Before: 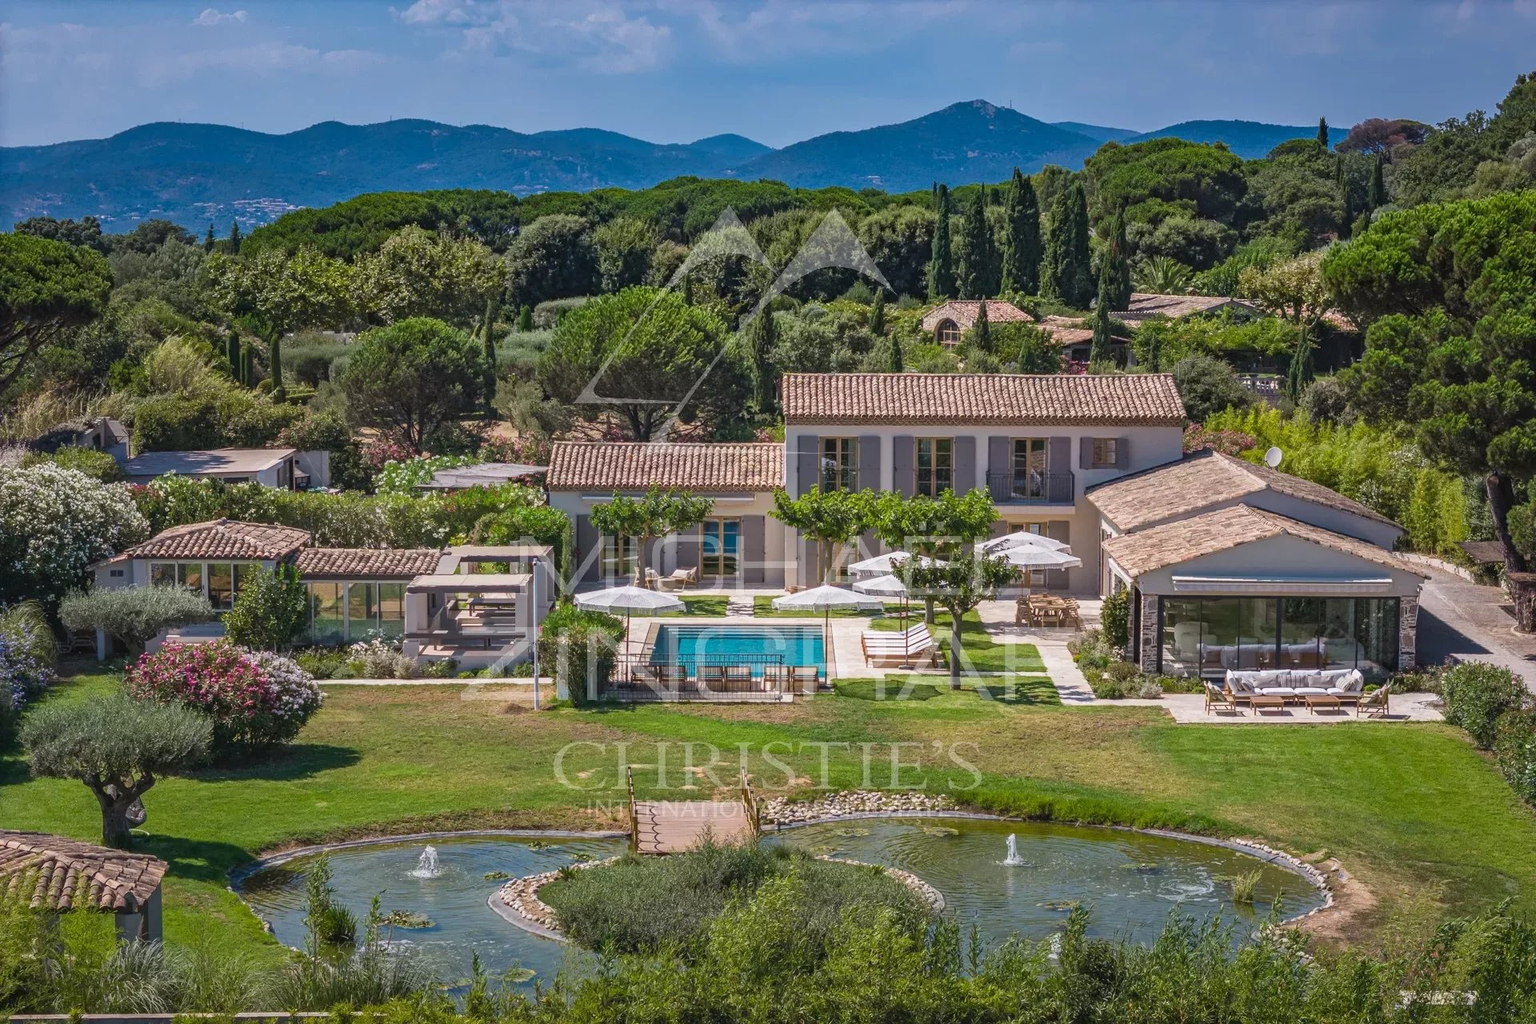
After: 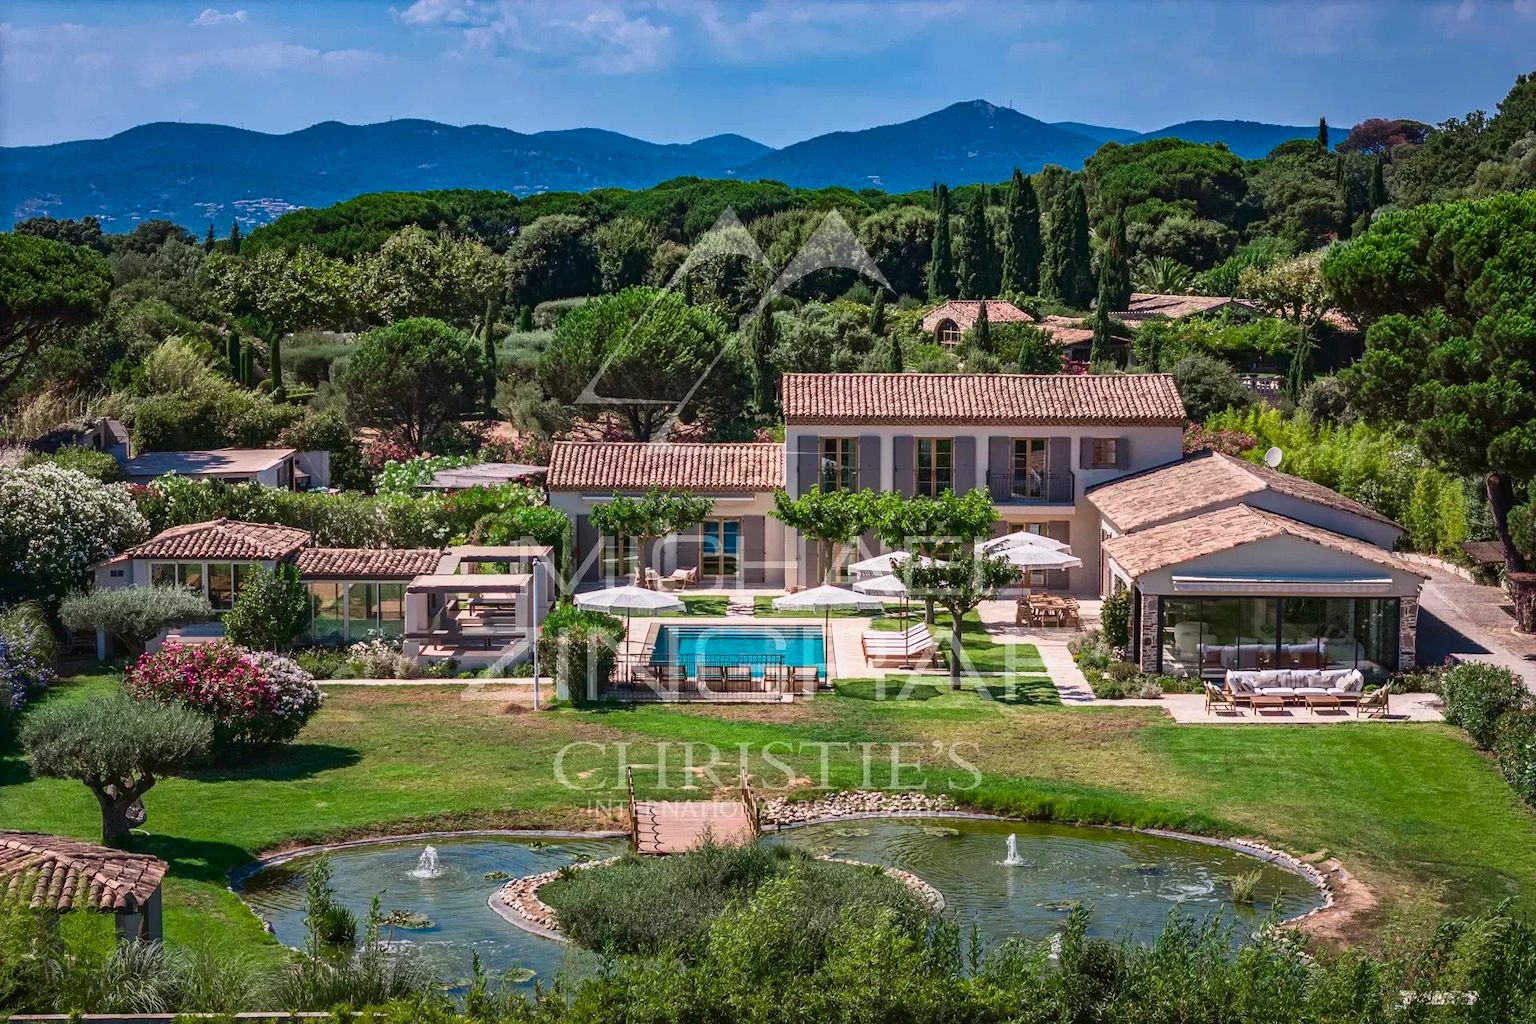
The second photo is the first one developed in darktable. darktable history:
tone curve: curves: ch0 [(0, 0) (0.059, 0.027) (0.178, 0.105) (0.292, 0.233) (0.485, 0.472) (0.837, 0.887) (1, 0.983)]; ch1 [(0, 0) (0.23, 0.166) (0.34, 0.298) (0.371, 0.334) (0.435, 0.413) (0.477, 0.469) (0.499, 0.498) (0.534, 0.551) (0.56, 0.585) (0.754, 0.801) (1, 1)]; ch2 [(0, 0) (0.431, 0.414) (0.498, 0.503) (0.524, 0.531) (0.568, 0.567) (0.6, 0.597) (0.65, 0.651) (0.752, 0.764) (1, 1)], color space Lab, independent channels, preserve colors none
